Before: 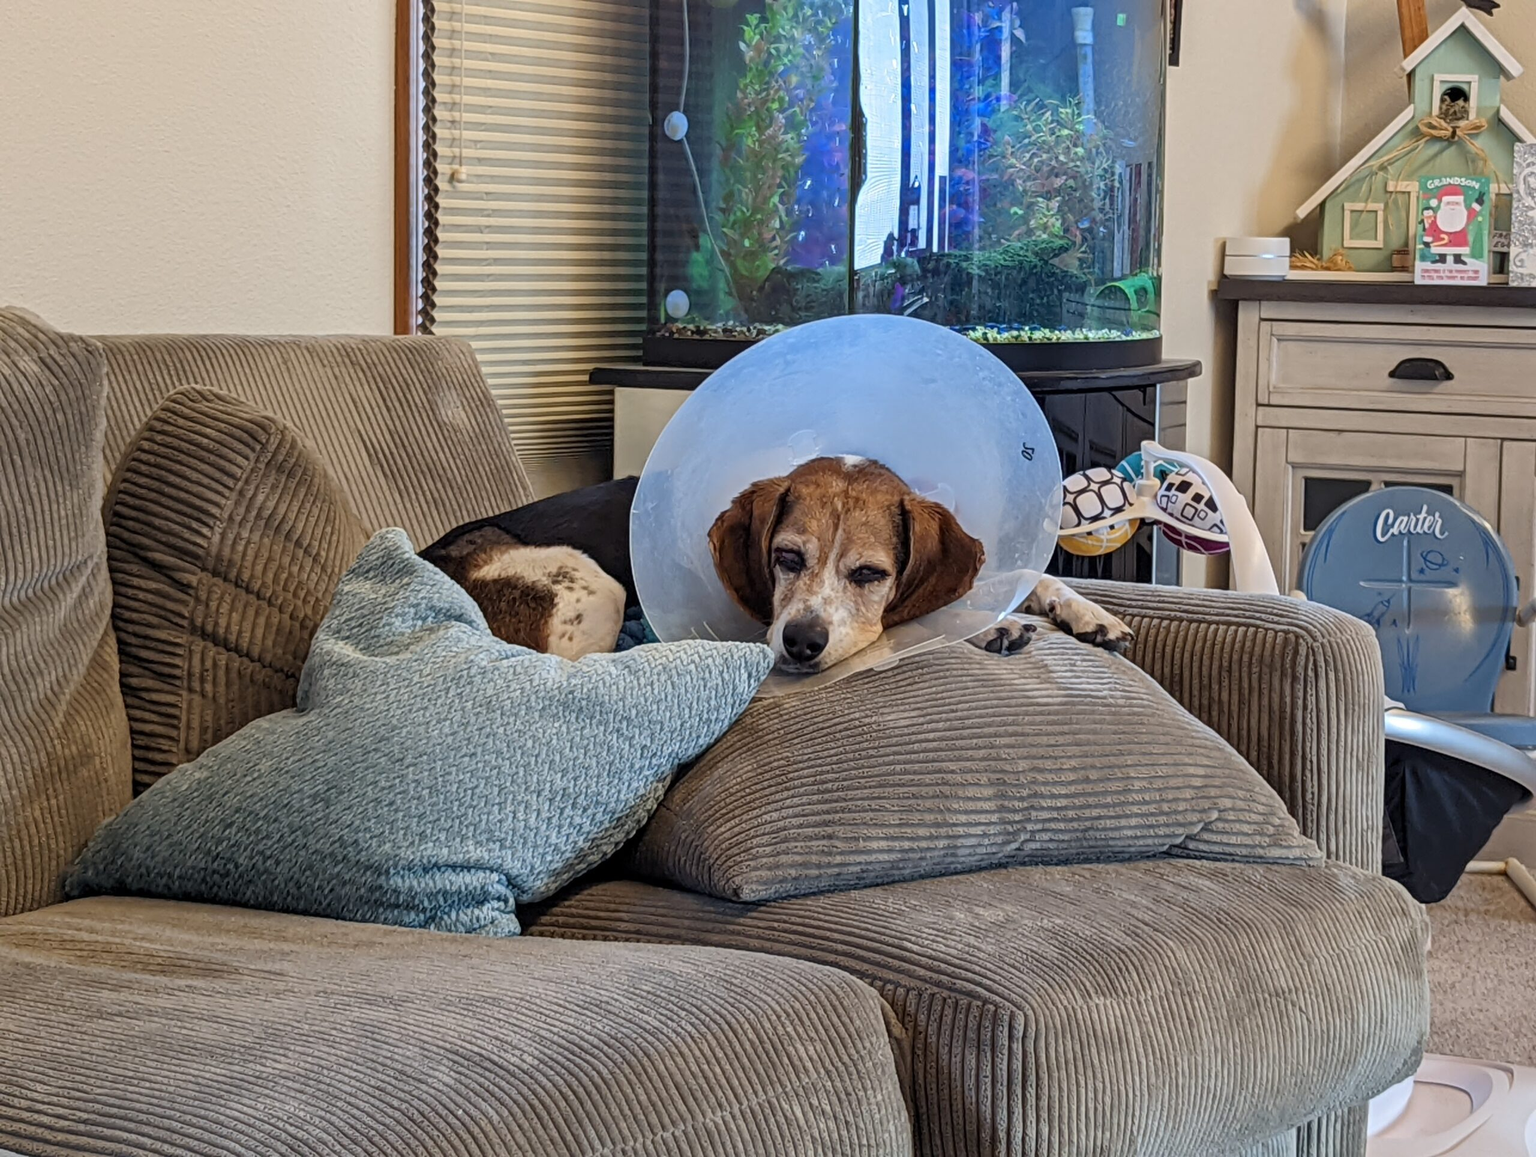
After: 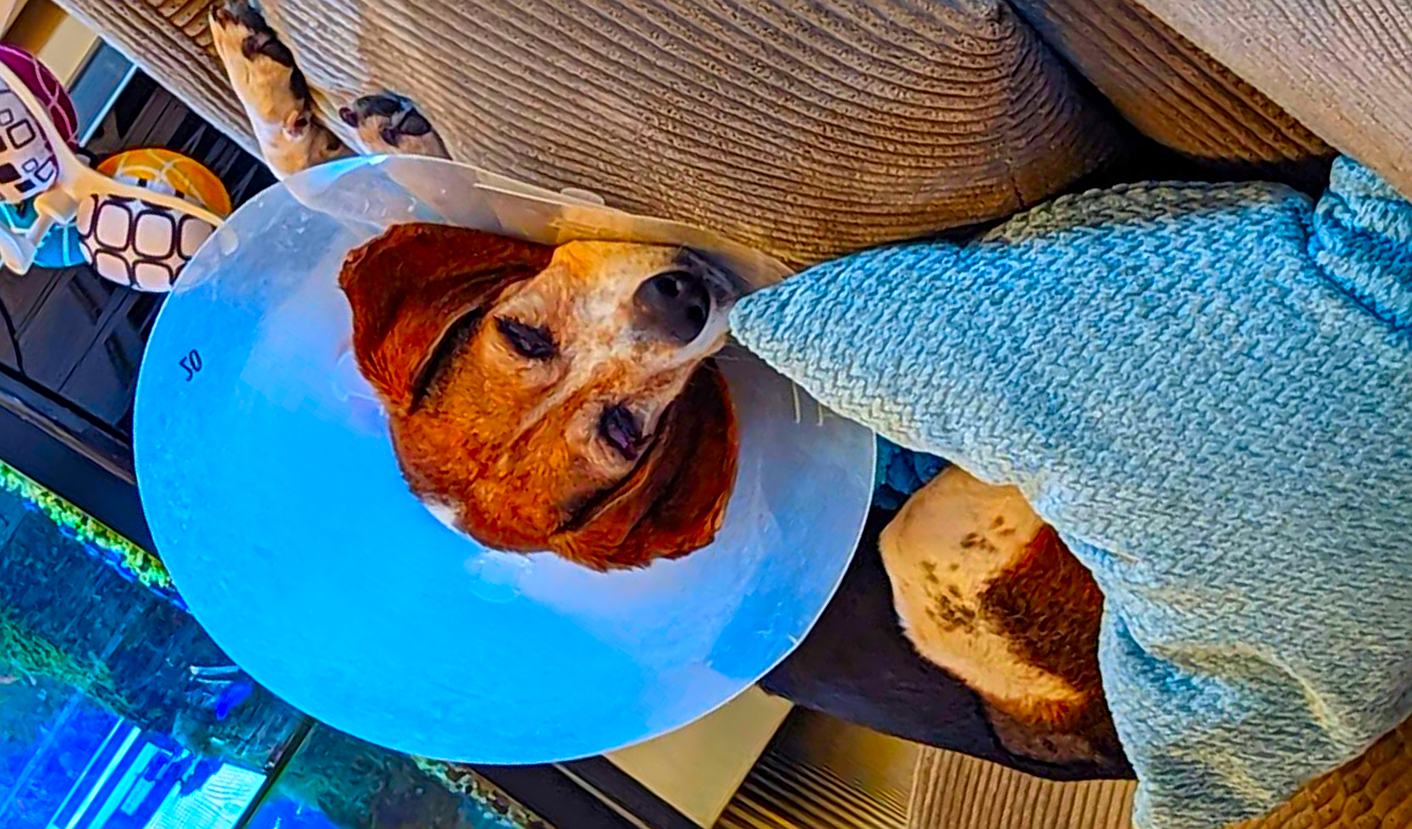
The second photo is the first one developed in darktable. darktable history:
color correction: highlights b* 0.01, saturation 2.96
crop and rotate: angle 146.83°, left 9.168%, top 15.589%, right 4.584%, bottom 17.174%
sharpen: on, module defaults
